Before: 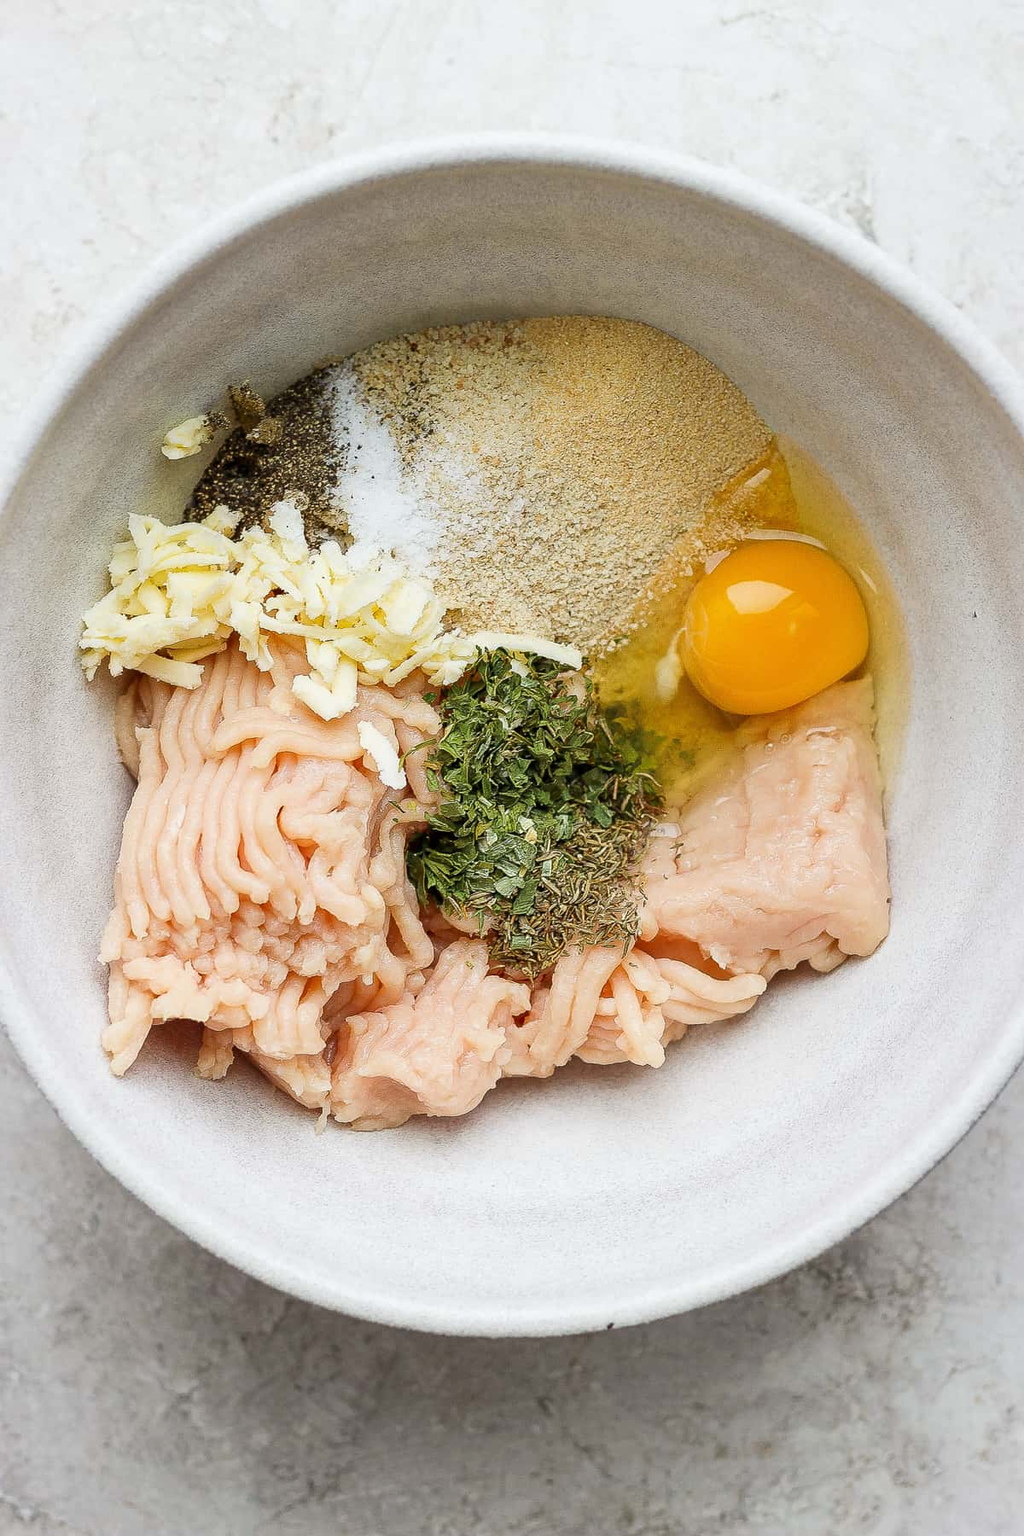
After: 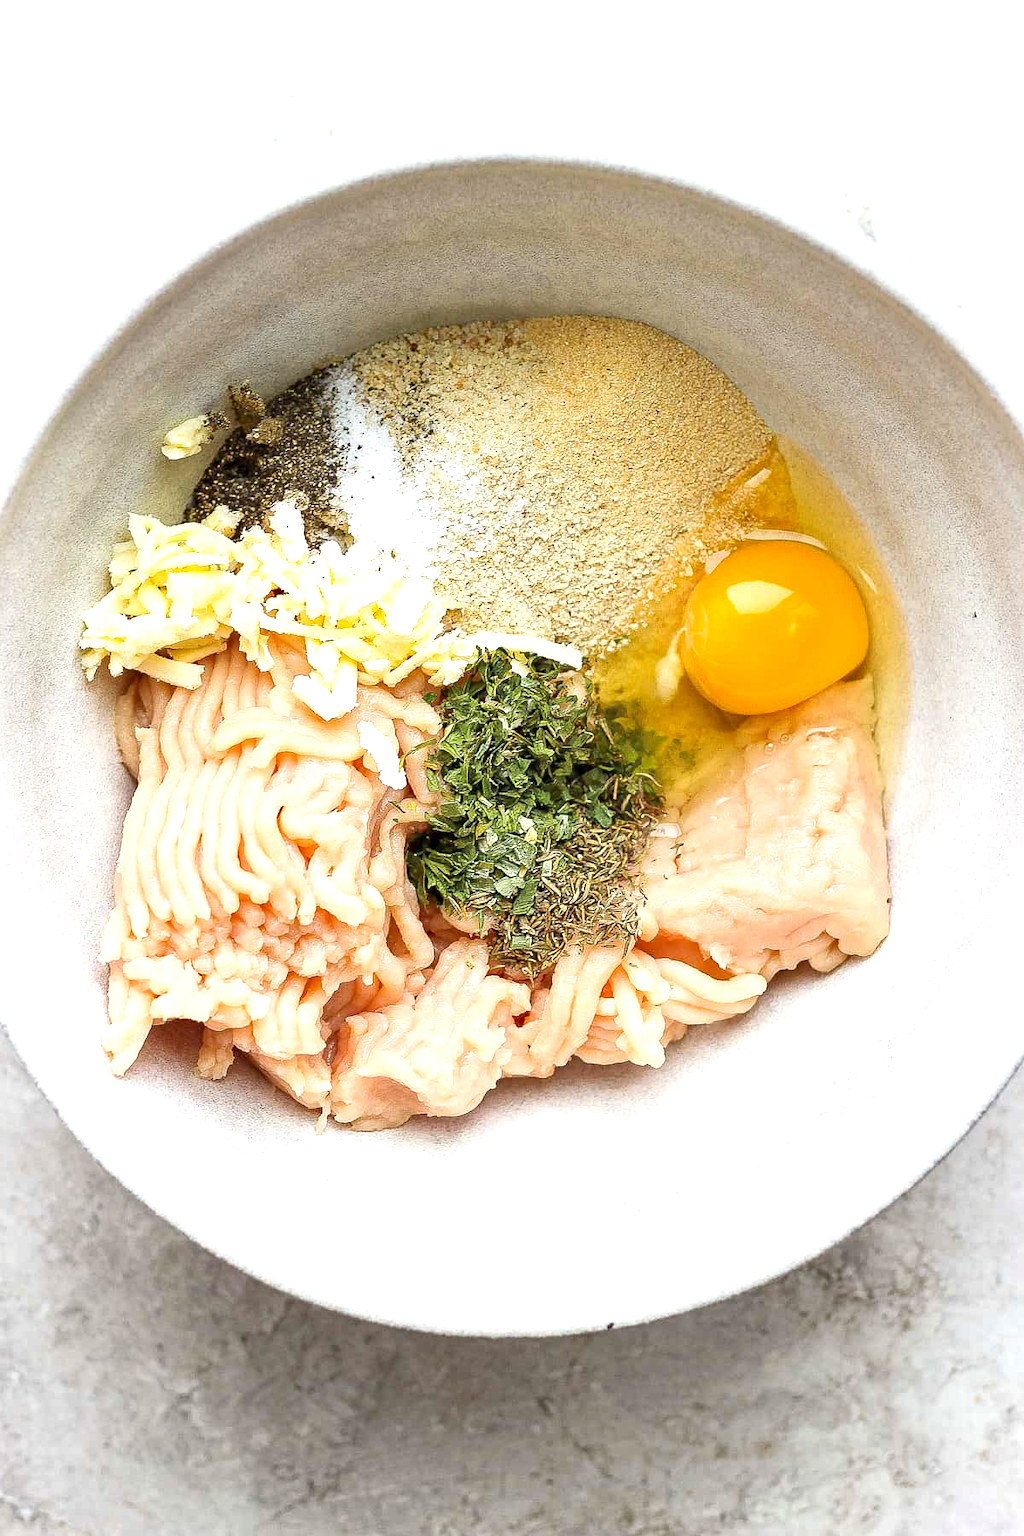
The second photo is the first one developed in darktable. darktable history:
haze removal: compatibility mode true, adaptive false
exposure: exposure 0.7 EV, compensate highlight preservation false
